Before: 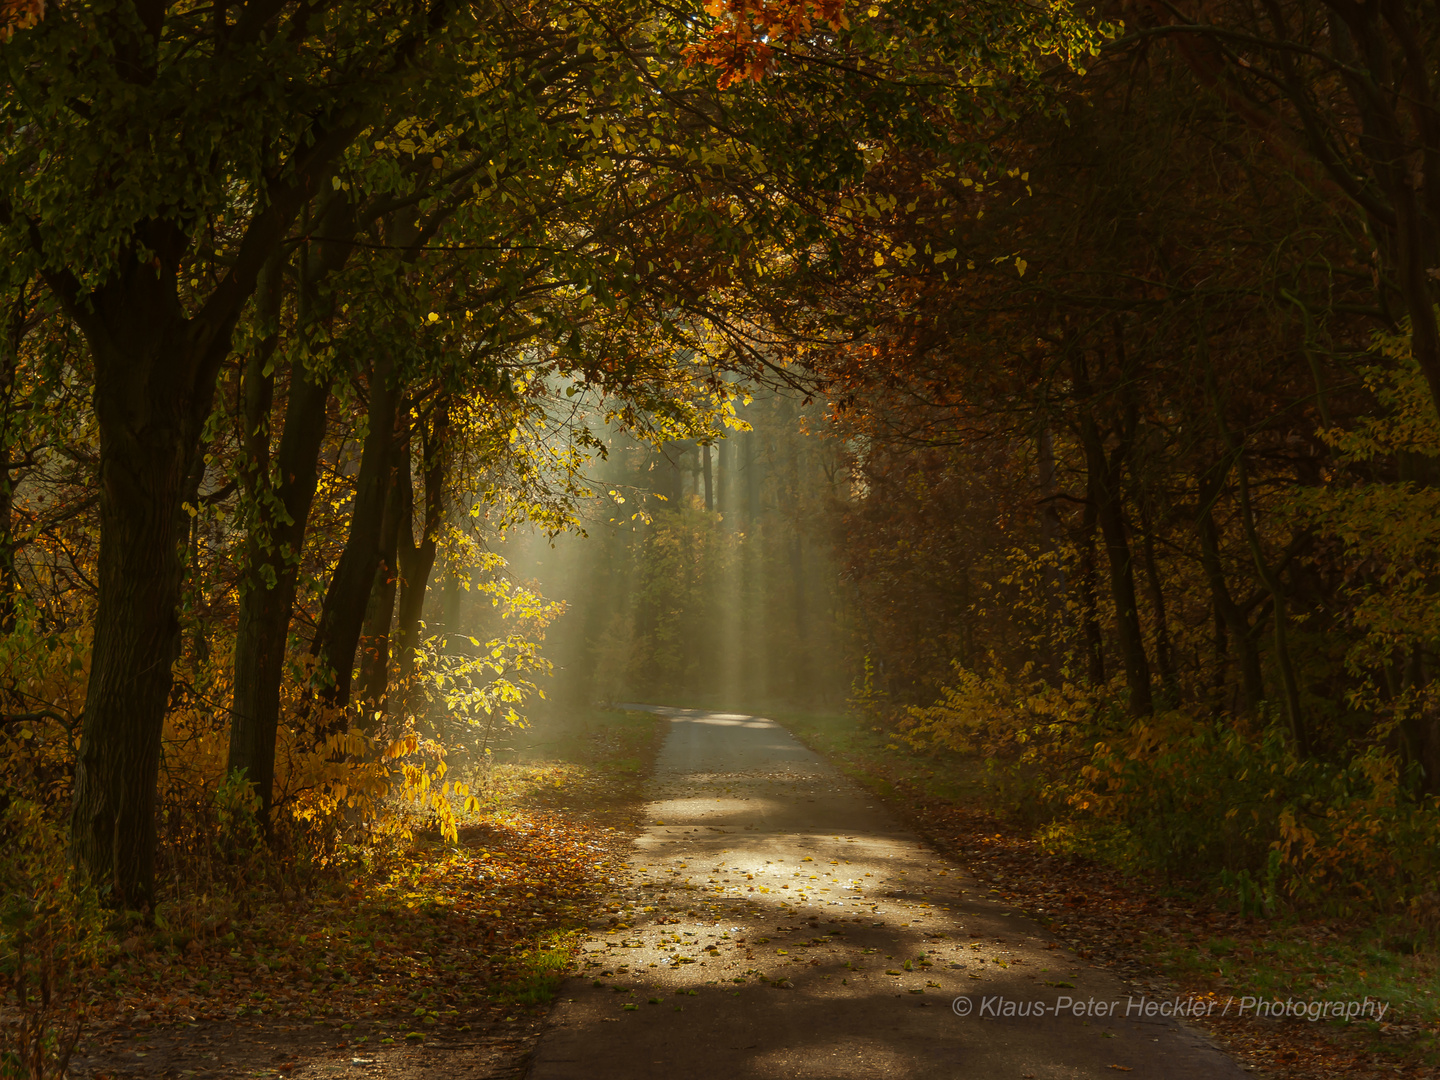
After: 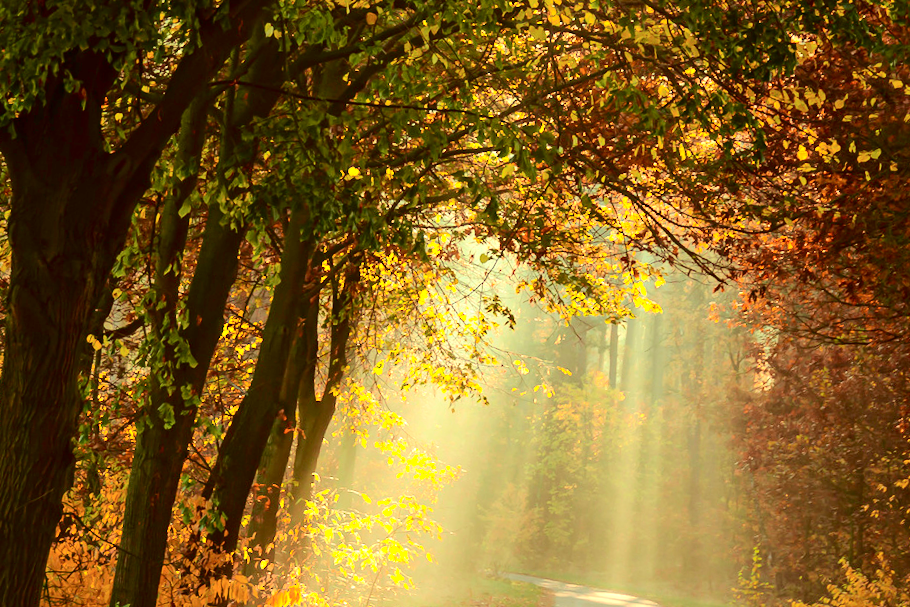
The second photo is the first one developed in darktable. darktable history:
tone curve: curves: ch0 [(0, 0) (0.128, 0.068) (0.292, 0.274) (0.453, 0.507) (0.653, 0.717) (0.785, 0.817) (0.995, 0.917)]; ch1 [(0, 0) (0.384, 0.365) (0.463, 0.447) (0.486, 0.474) (0.503, 0.497) (0.52, 0.525) (0.559, 0.591) (0.583, 0.623) (0.672, 0.699) (0.766, 0.773) (1, 1)]; ch2 [(0, 0) (0.374, 0.344) (0.446, 0.443) (0.501, 0.5) (0.527, 0.549) (0.565, 0.582) (0.624, 0.632) (1, 1)], color space Lab, independent channels, preserve colors none
crop and rotate: angle -4.99°, left 2.122%, top 6.945%, right 27.566%, bottom 30.519%
exposure: black level correction 0.001, exposure 1.84 EV, compensate highlight preservation false
